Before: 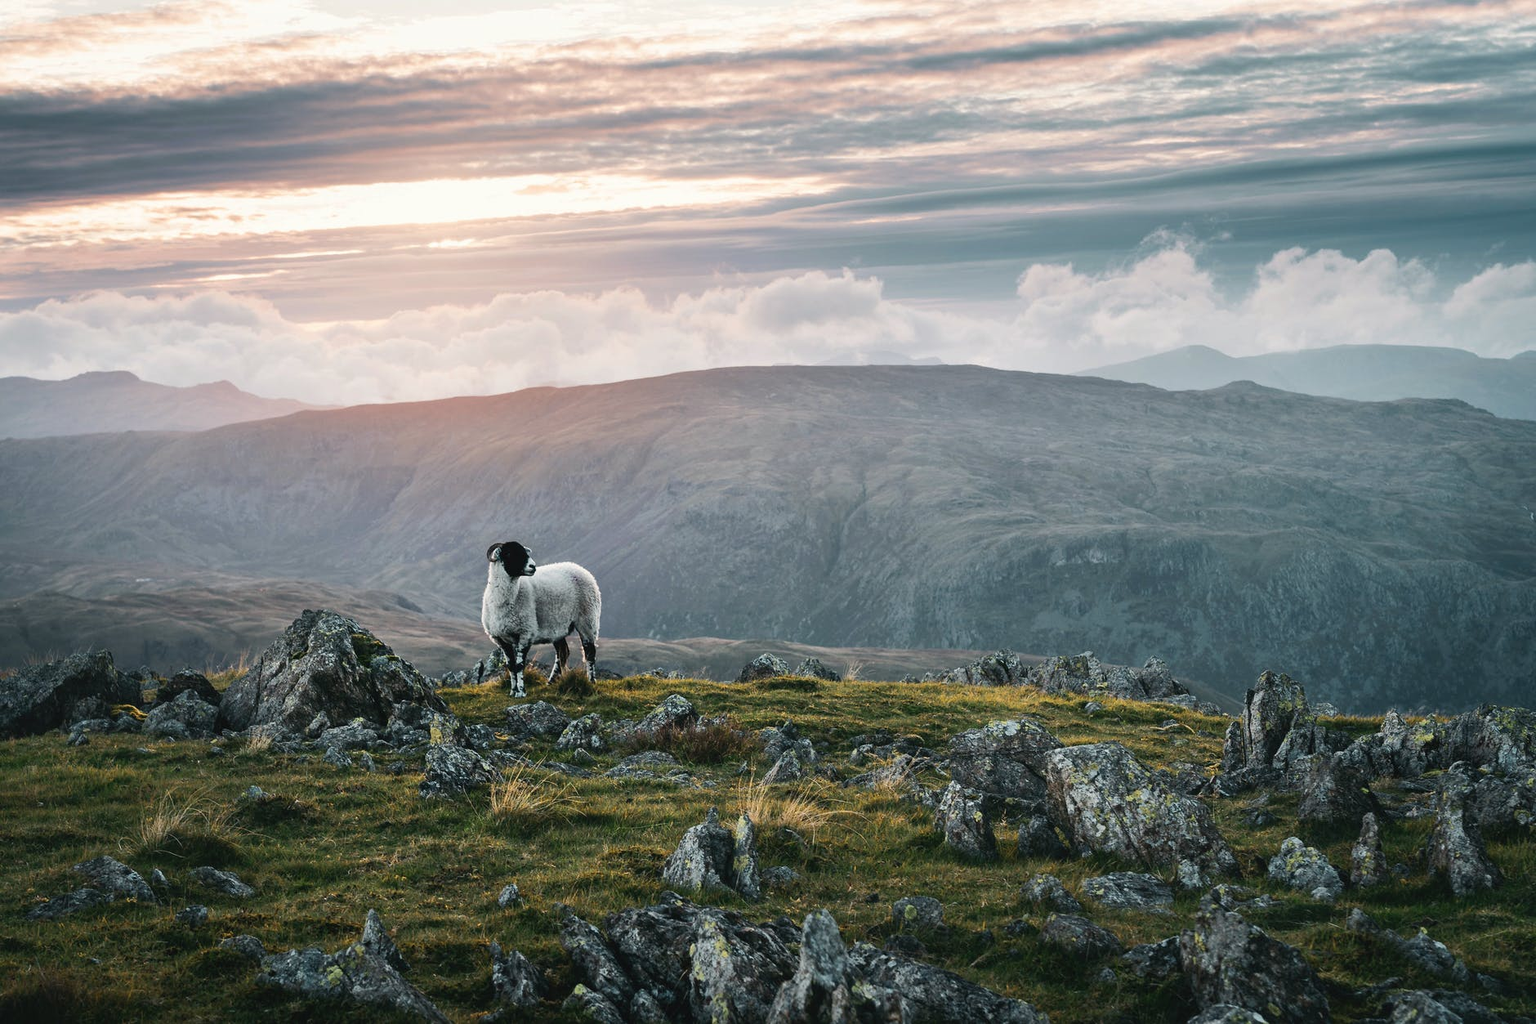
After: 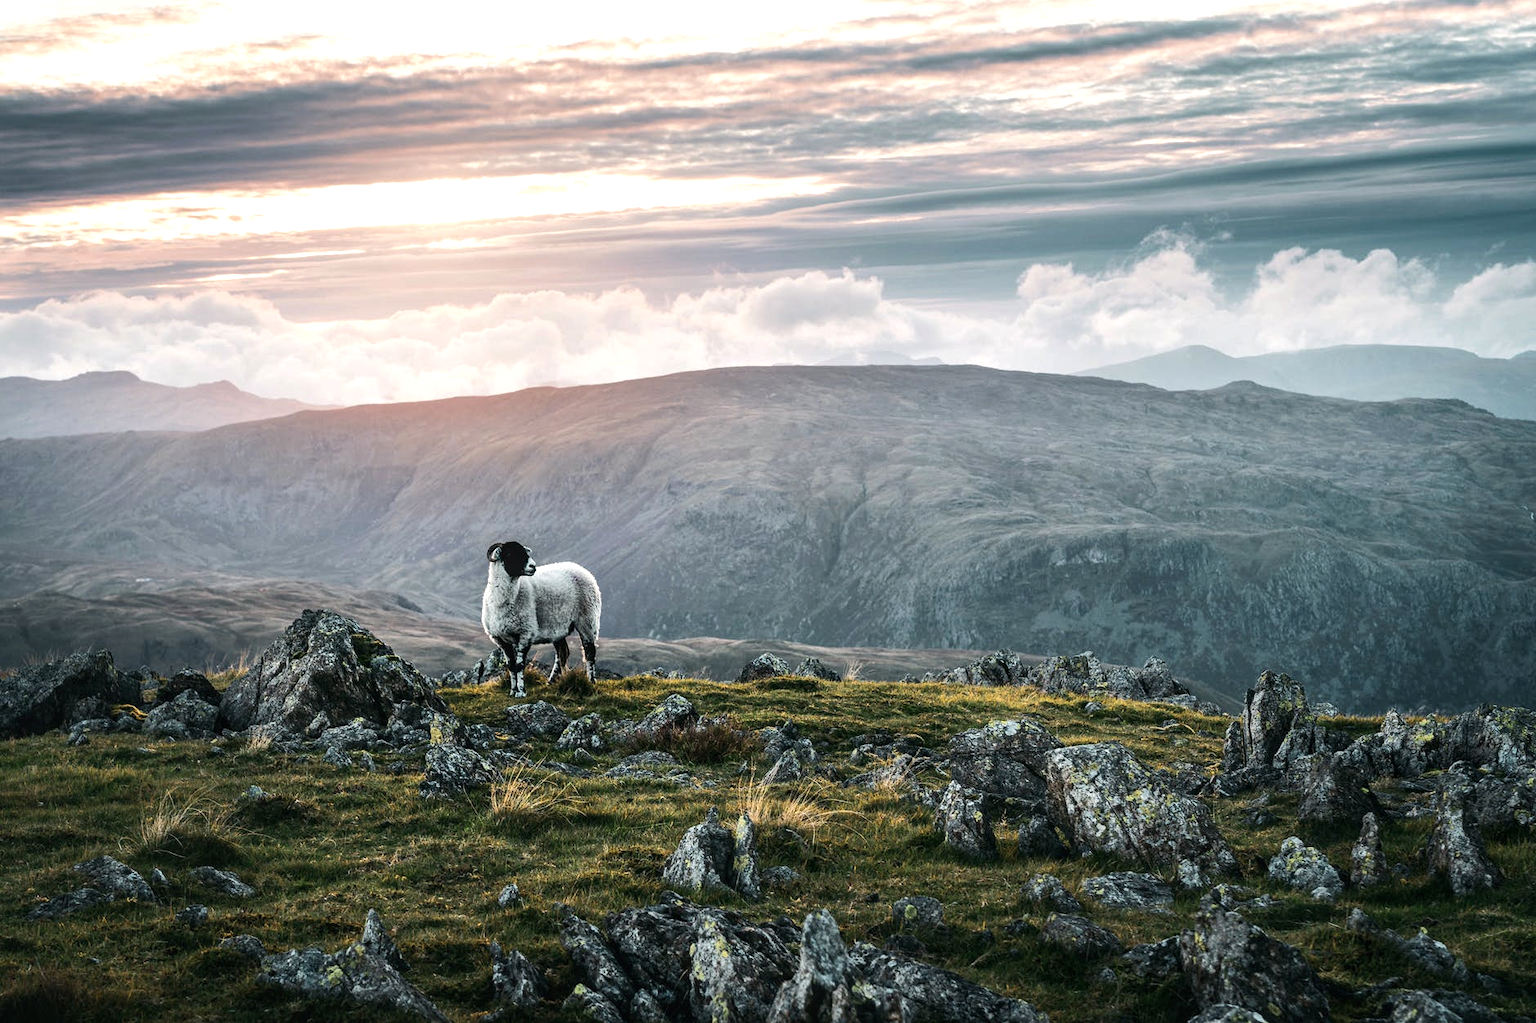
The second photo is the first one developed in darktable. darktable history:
tone equalizer: -8 EV -0.386 EV, -7 EV -0.383 EV, -6 EV -0.355 EV, -5 EV -0.201 EV, -3 EV 0.248 EV, -2 EV 0.337 EV, -1 EV 0.378 EV, +0 EV 0.433 EV, edges refinement/feathering 500, mask exposure compensation -1.57 EV, preserve details no
local contrast: on, module defaults
